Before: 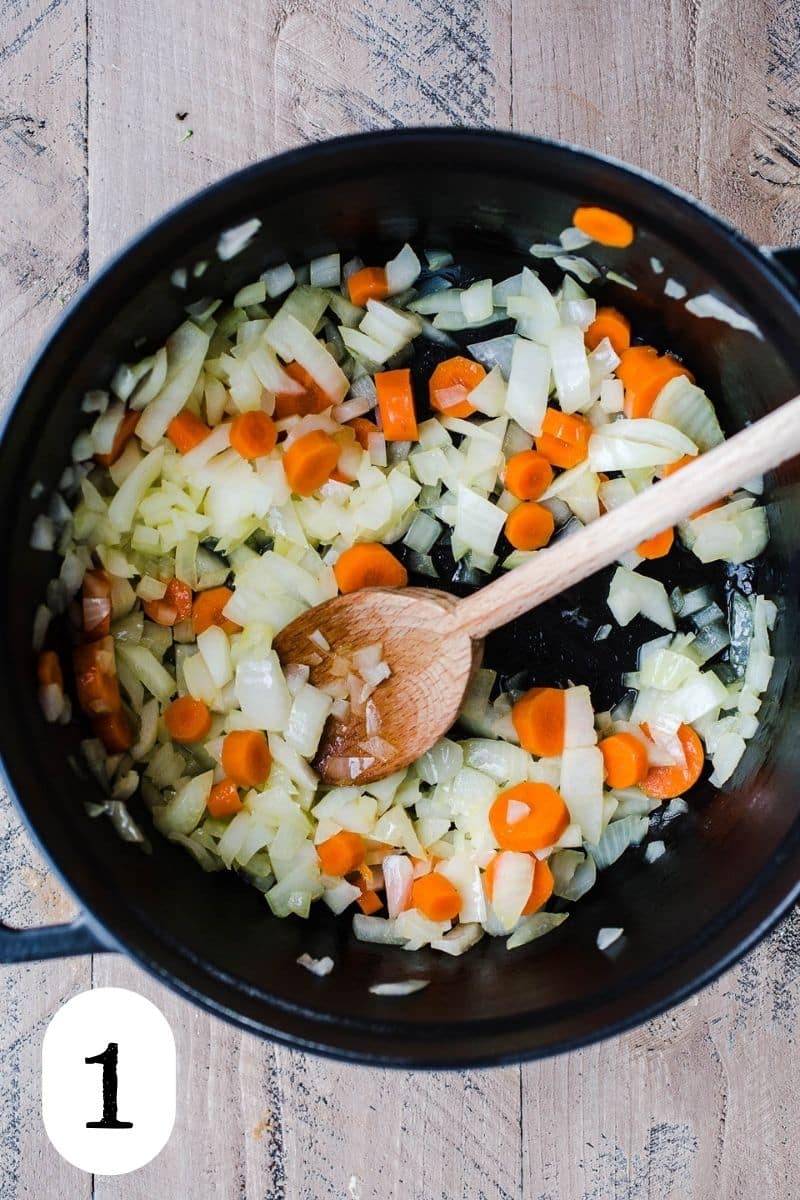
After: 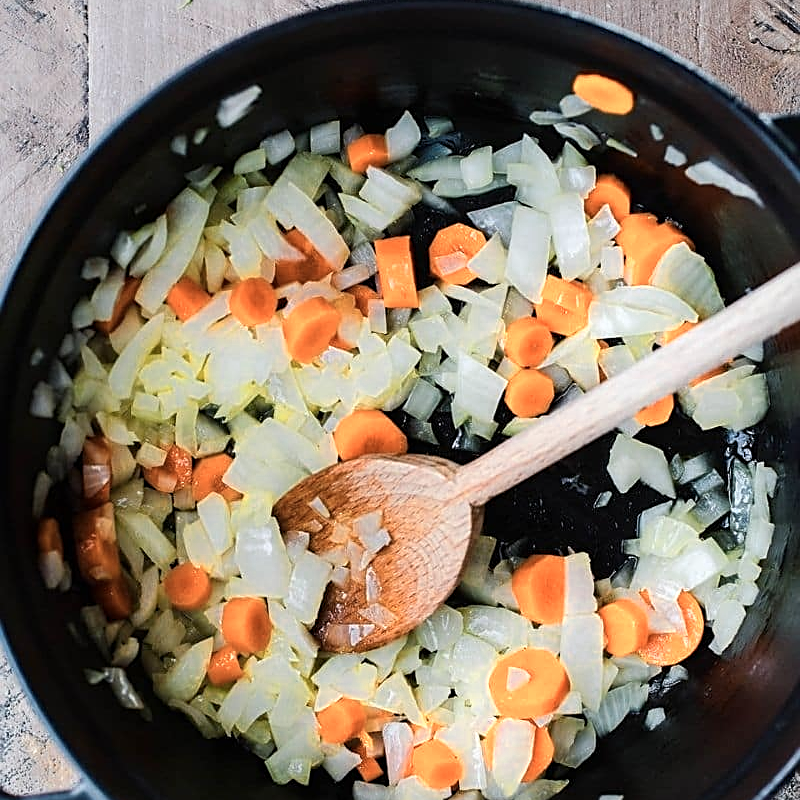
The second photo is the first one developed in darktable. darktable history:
color zones: curves: ch0 [(0.018, 0.548) (0.224, 0.64) (0.425, 0.447) (0.675, 0.575) (0.732, 0.579)]; ch1 [(0.066, 0.487) (0.25, 0.5) (0.404, 0.43) (0.75, 0.421) (0.956, 0.421)]; ch2 [(0.044, 0.561) (0.215, 0.465) (0.399, 0.544) (0.465, 0.548) (0.614, 0.447) (0.724, 0.43) (0.882, 0.623) (0.956, 0.632)]
sharpen: on, module defaults
crop: top 11.166%, bottom 22.168%
